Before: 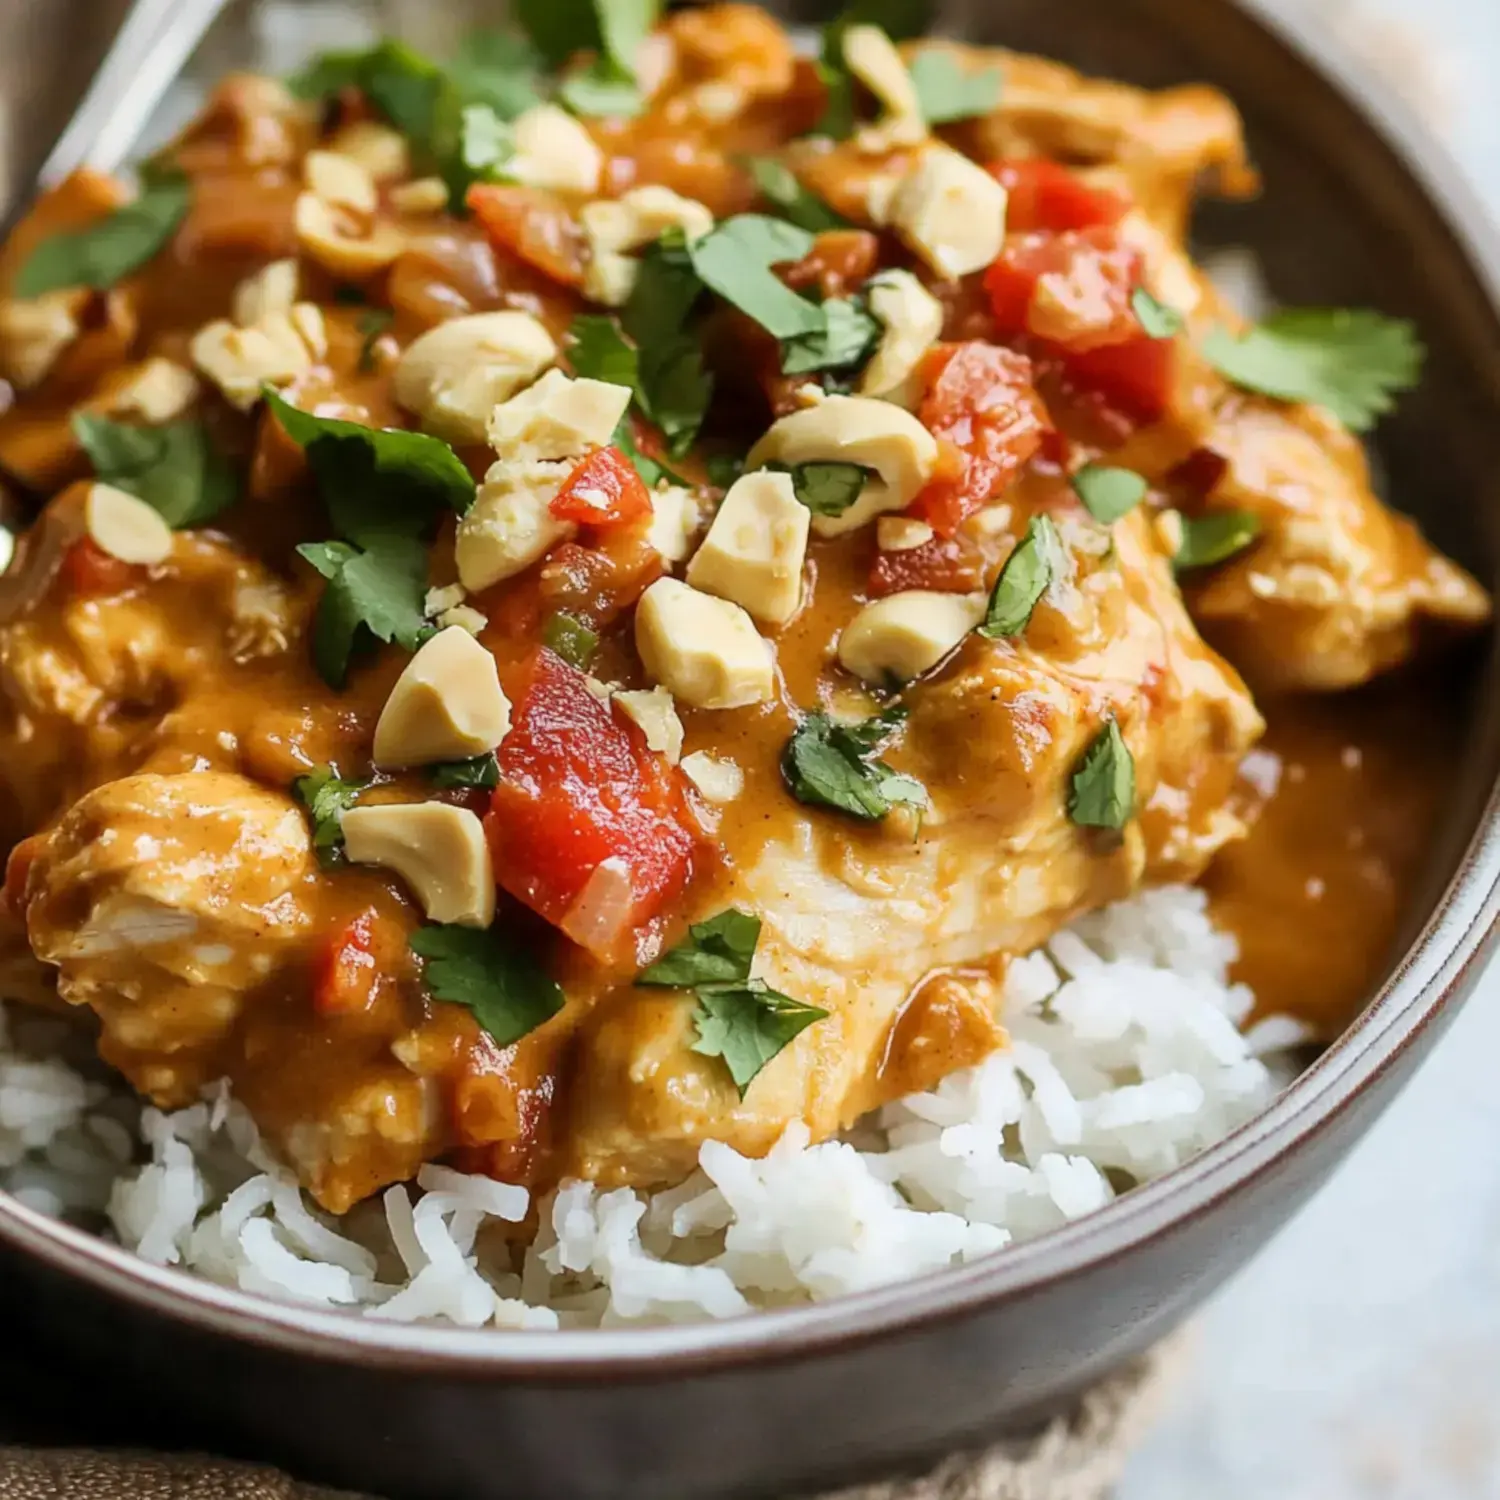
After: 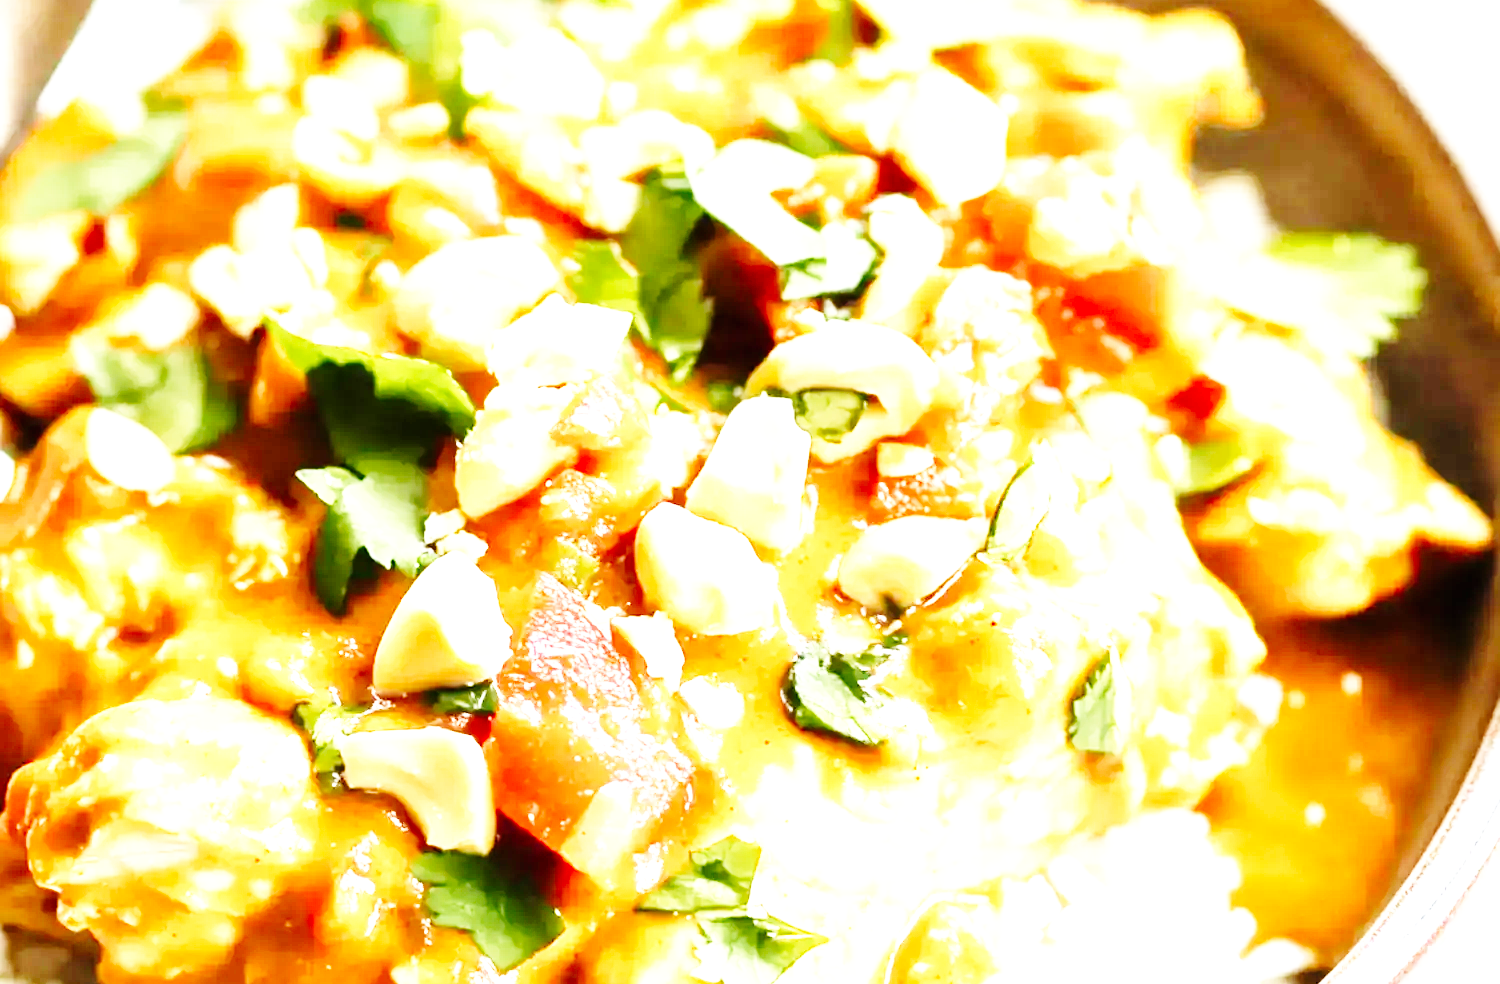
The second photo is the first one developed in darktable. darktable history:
crop and rotate: top 4.935%, bottom 29.451%
exposure: black level correction 0, exposure 1.998 EV, compensate highlight preservation false
base curve: curves: ch0 [(0, 0) (0, 0) (0.002, 0.001) (0.008, 0.003) (0.019, 0.011) (0.037, 0.037) (0.064, 0.11) (0.102, 0.232) (0.152, 0.379) (0.216, 0.524) (0.296, 0.665) (0.394, 0.789) (0.512, 0.881) (0.651, 0.945) (0.813, 0.986) (1, 1)], preserve colors none
